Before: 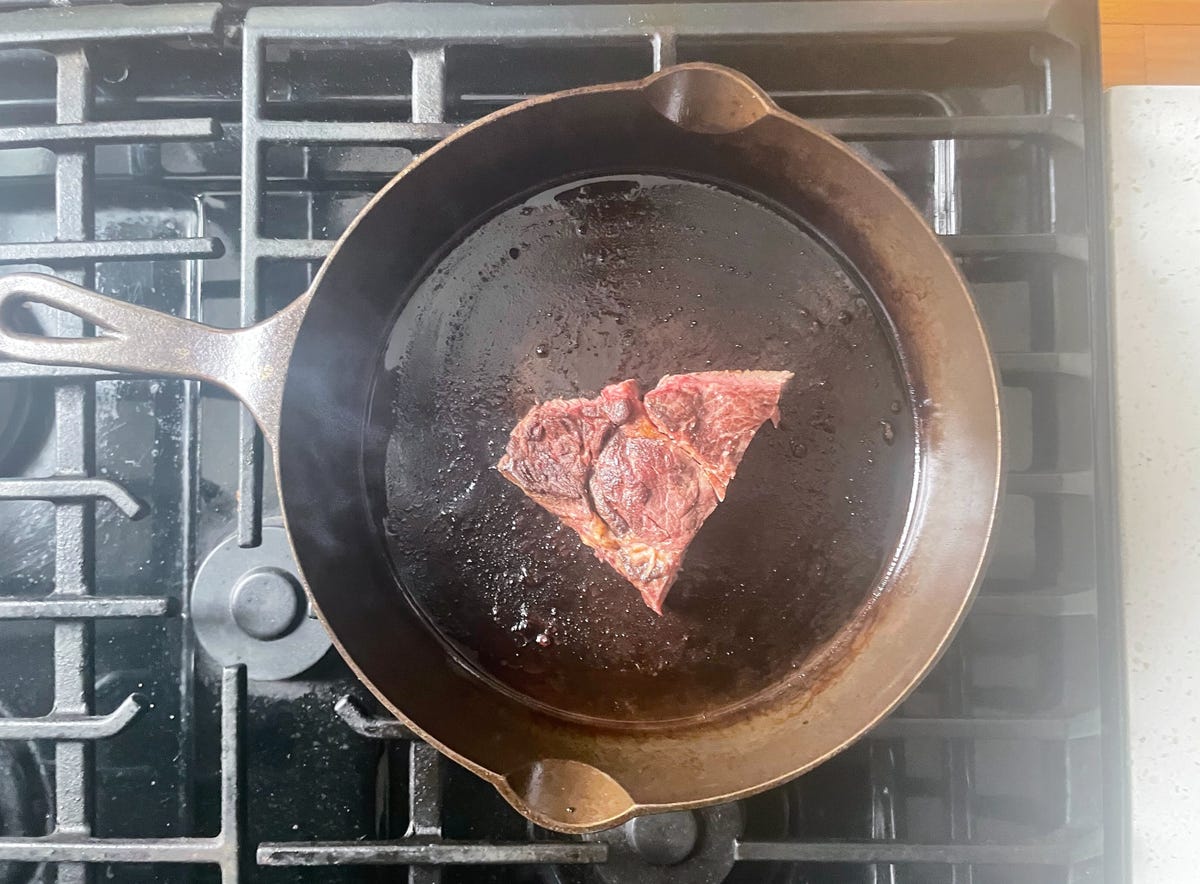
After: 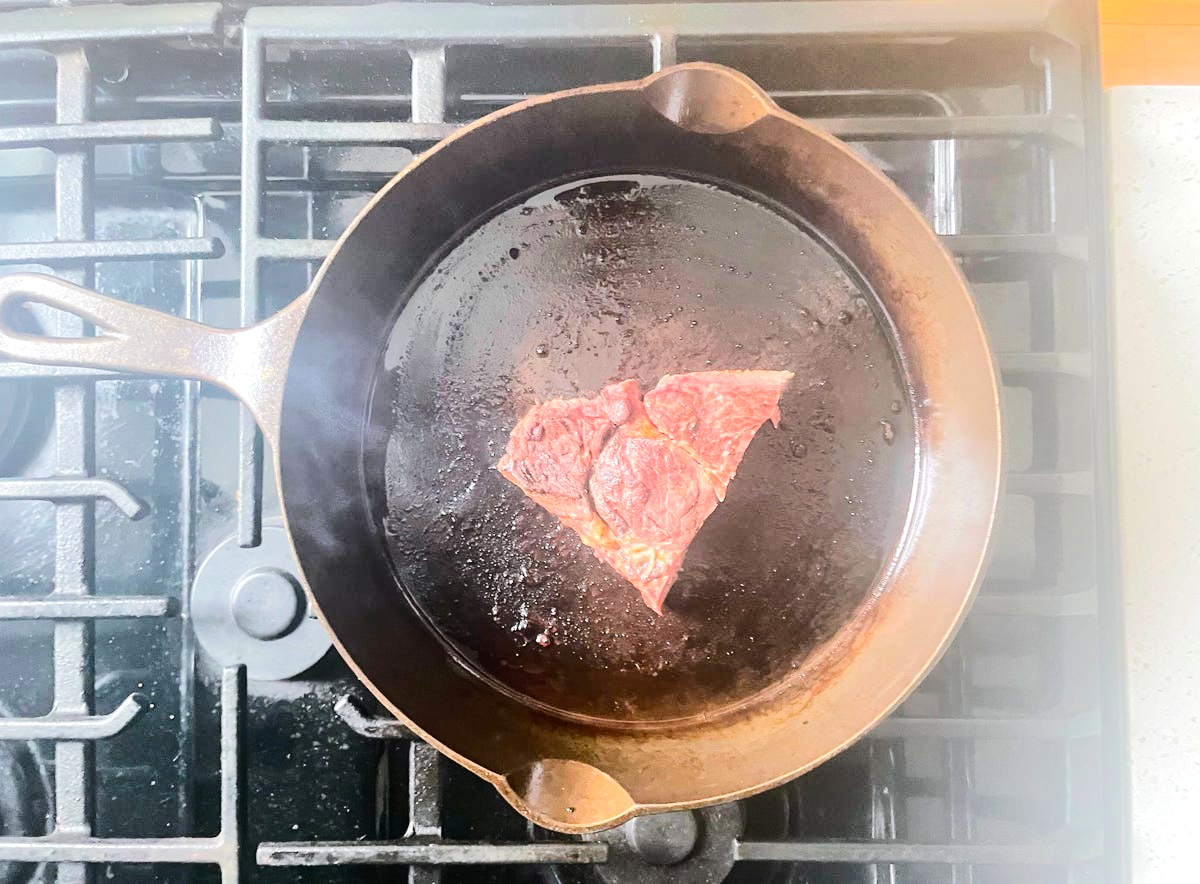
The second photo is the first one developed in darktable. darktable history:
contrast brightness saturation: contrast 0.037, saturation 0.07
tone equalizer: -7 EV 0.157 EV, -6 EV 0.605 EV, -5 EV 1.16 EV, -4 EV 1.35 EV, -3 EV 1.18 EV, -2 EV 0.6 EV, -1 EV 0.165 EV, edges refinement/feathering 500, mask exposure compensation -1.57 EV, preserve details no
